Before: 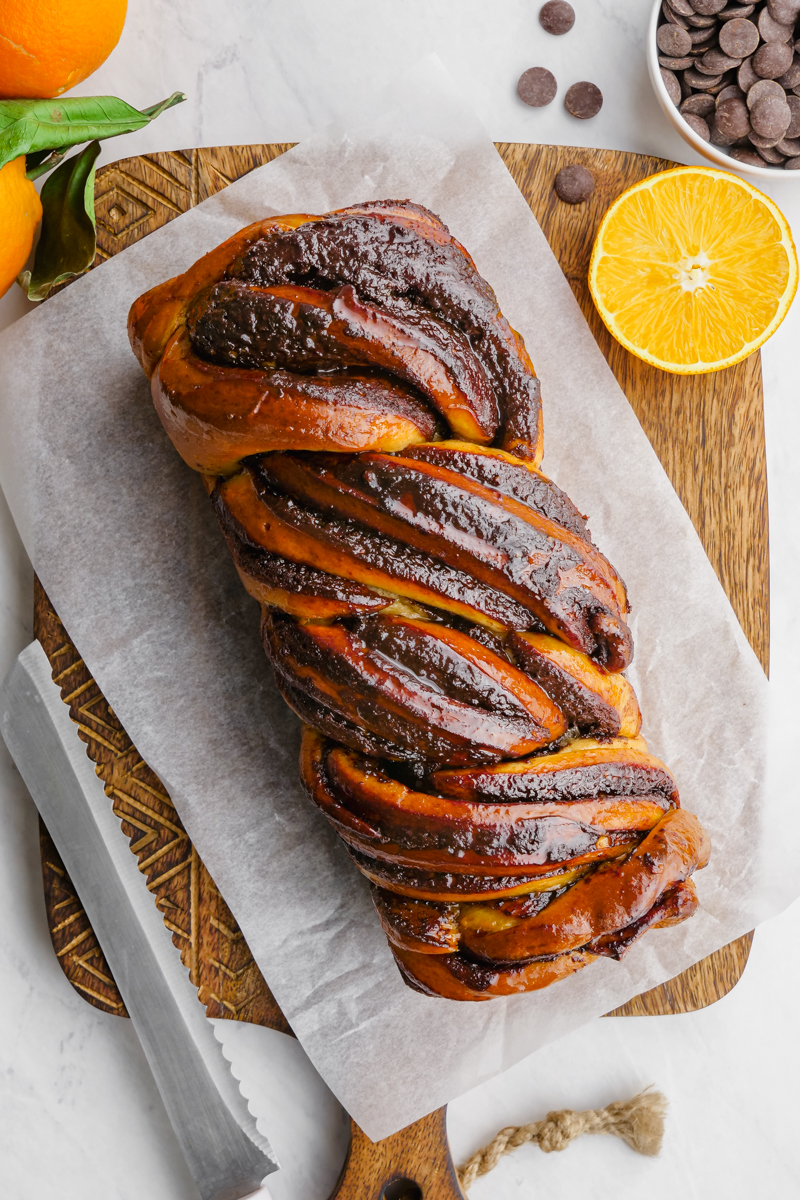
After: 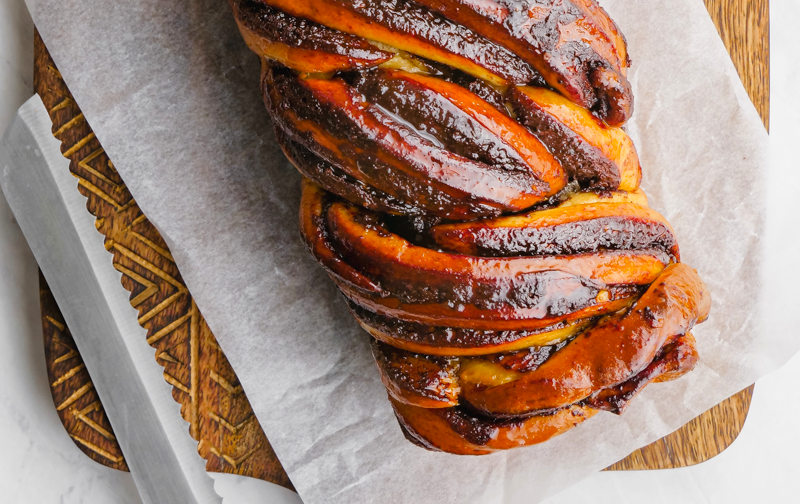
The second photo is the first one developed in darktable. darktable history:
crop: top 45.551%, bottom 12.262%
contrast brightness saturation: contrast 0.03, brightness 0.06, saturation 0.13
